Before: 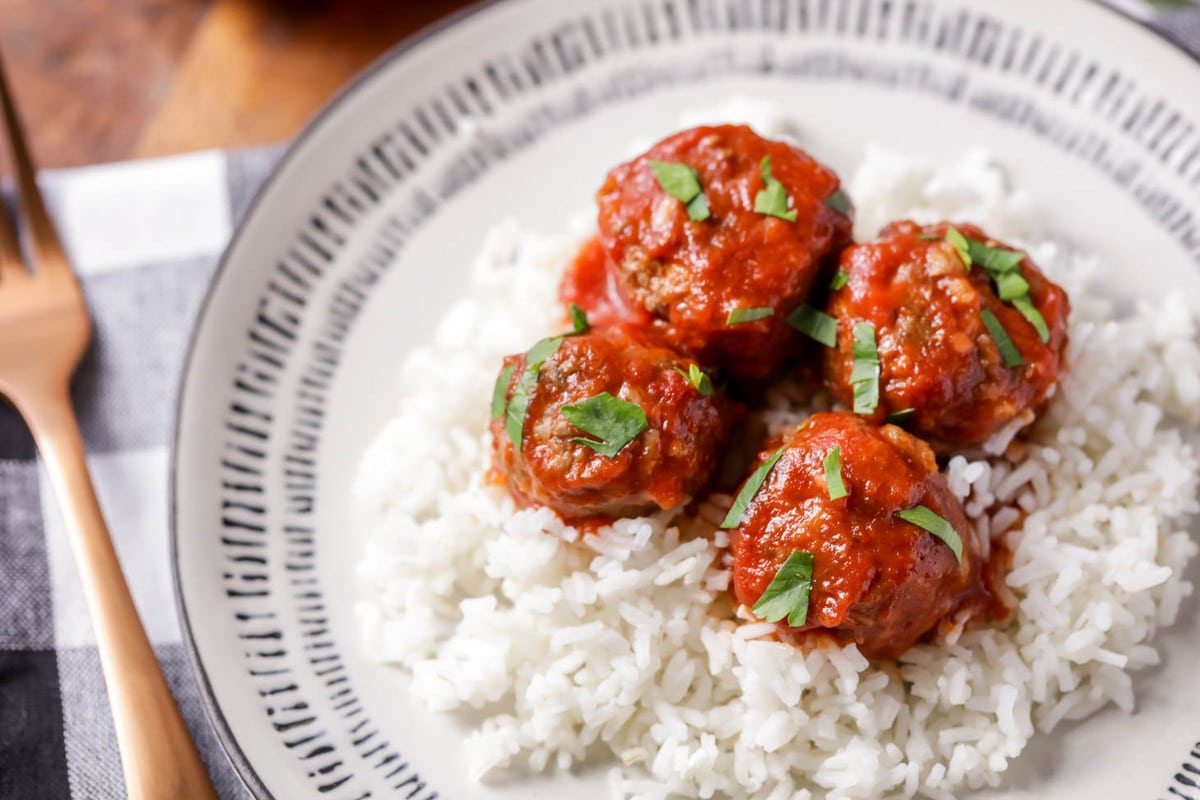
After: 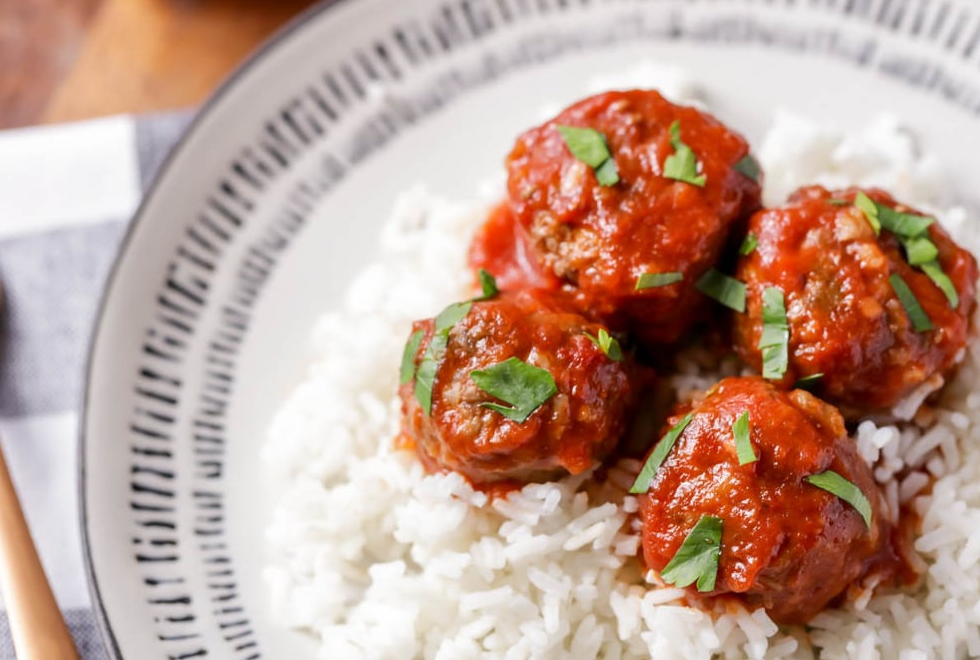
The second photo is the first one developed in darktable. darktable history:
crop and rotate: left 7.657%, top 4.45%, right 10.598%, bottom 13.05%
